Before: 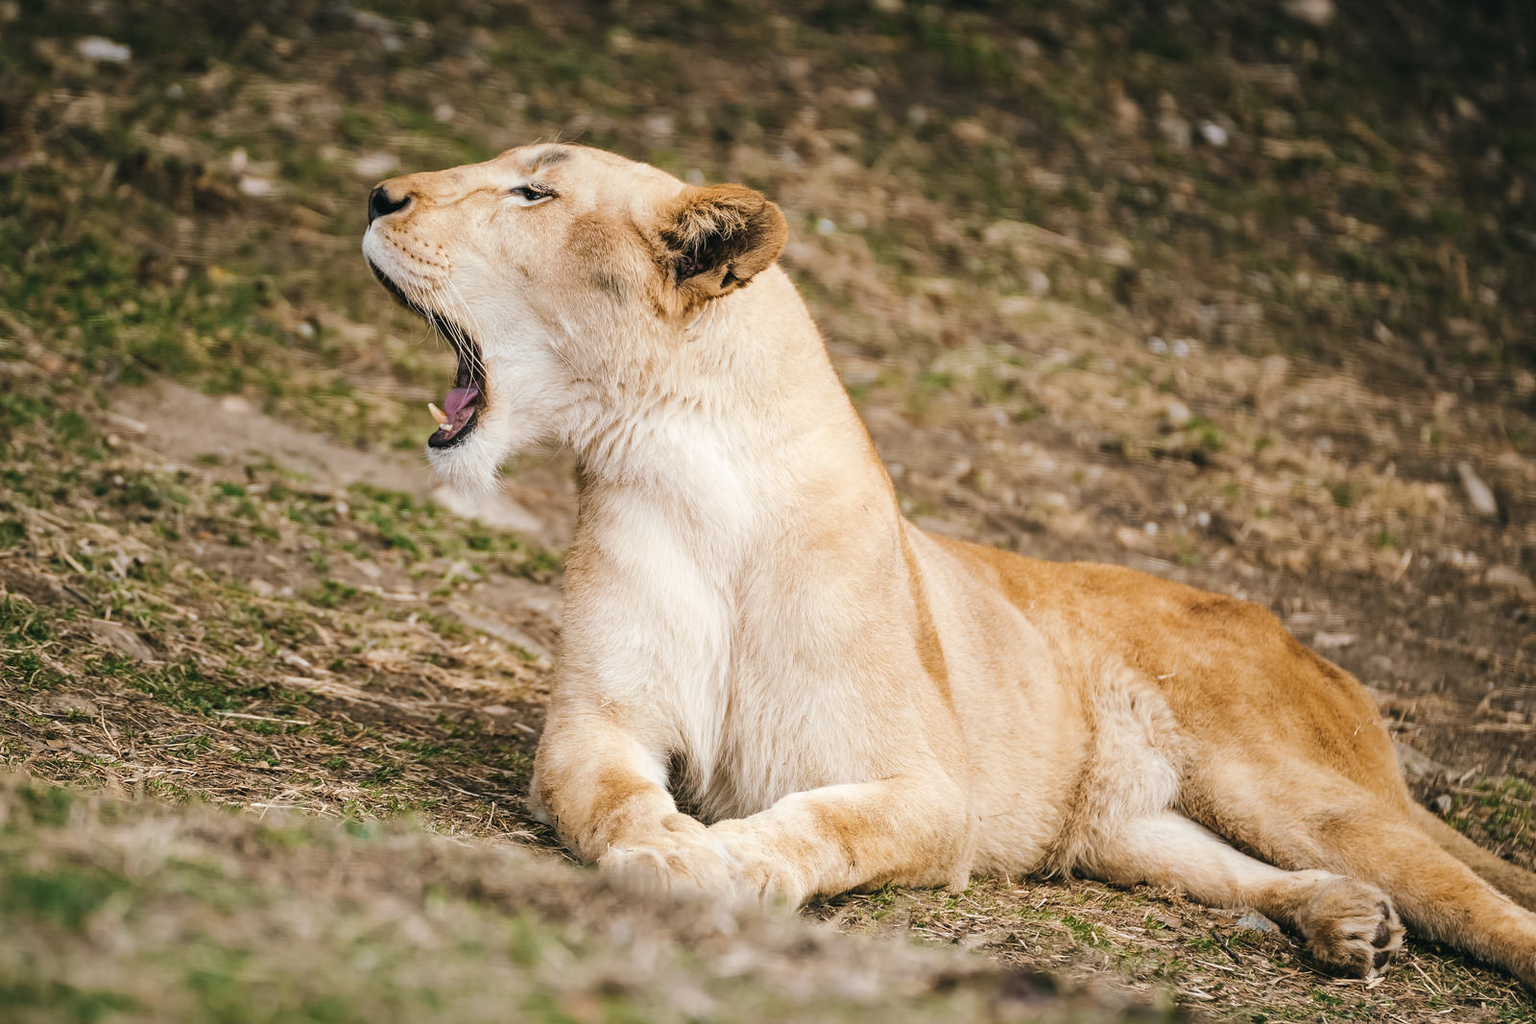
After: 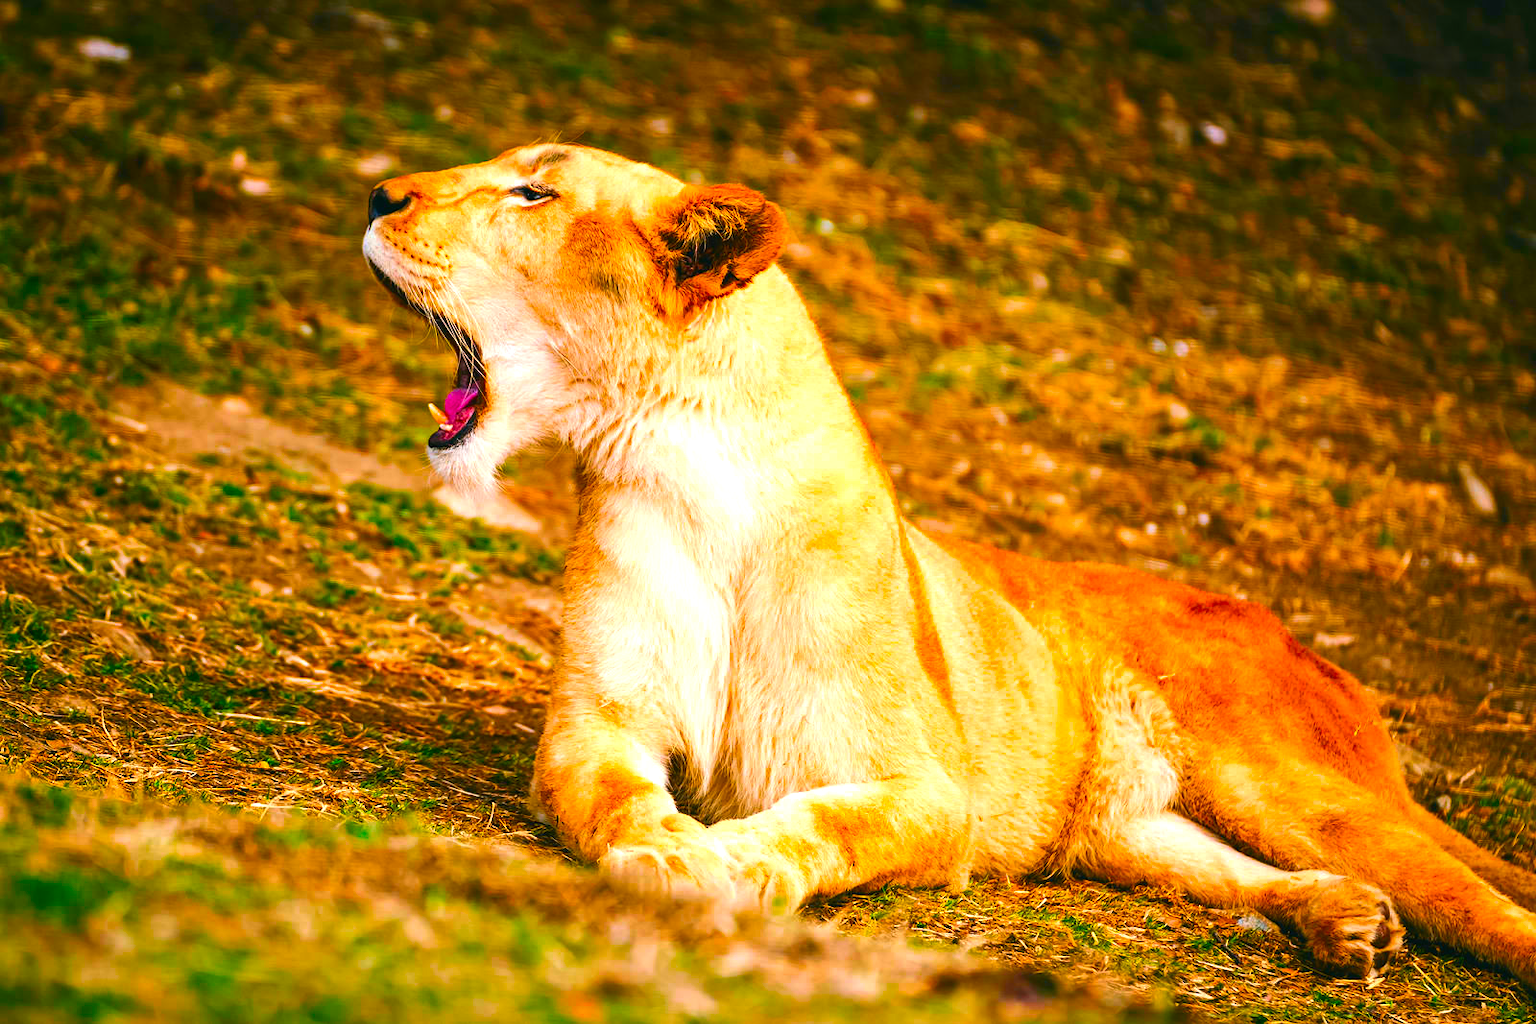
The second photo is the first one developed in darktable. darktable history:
color correction: highlights a* 1.59, highlights b* -1.7, saturation 2.48
color balance rgb: linear chroma grading › global chroma 9%, perceptual saturation grading › global saturation 36%, perceptual brilliance grading › global brilliance 15%, perceptual brilliance grading › shadows -35%, global vibrance 15%
exposure: black level correction -0.003, exposure 0.04 EV, compensate highlight preservation false
